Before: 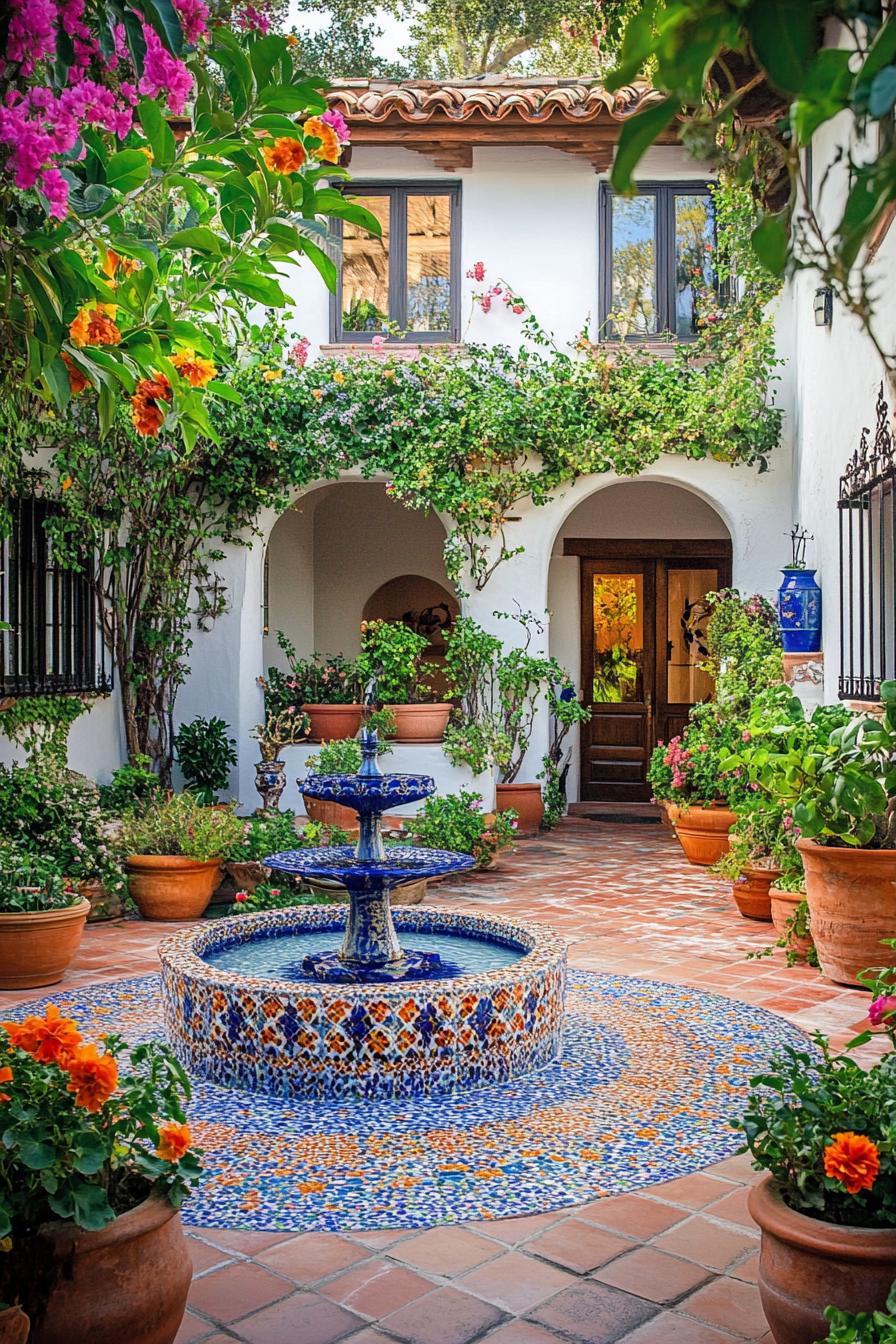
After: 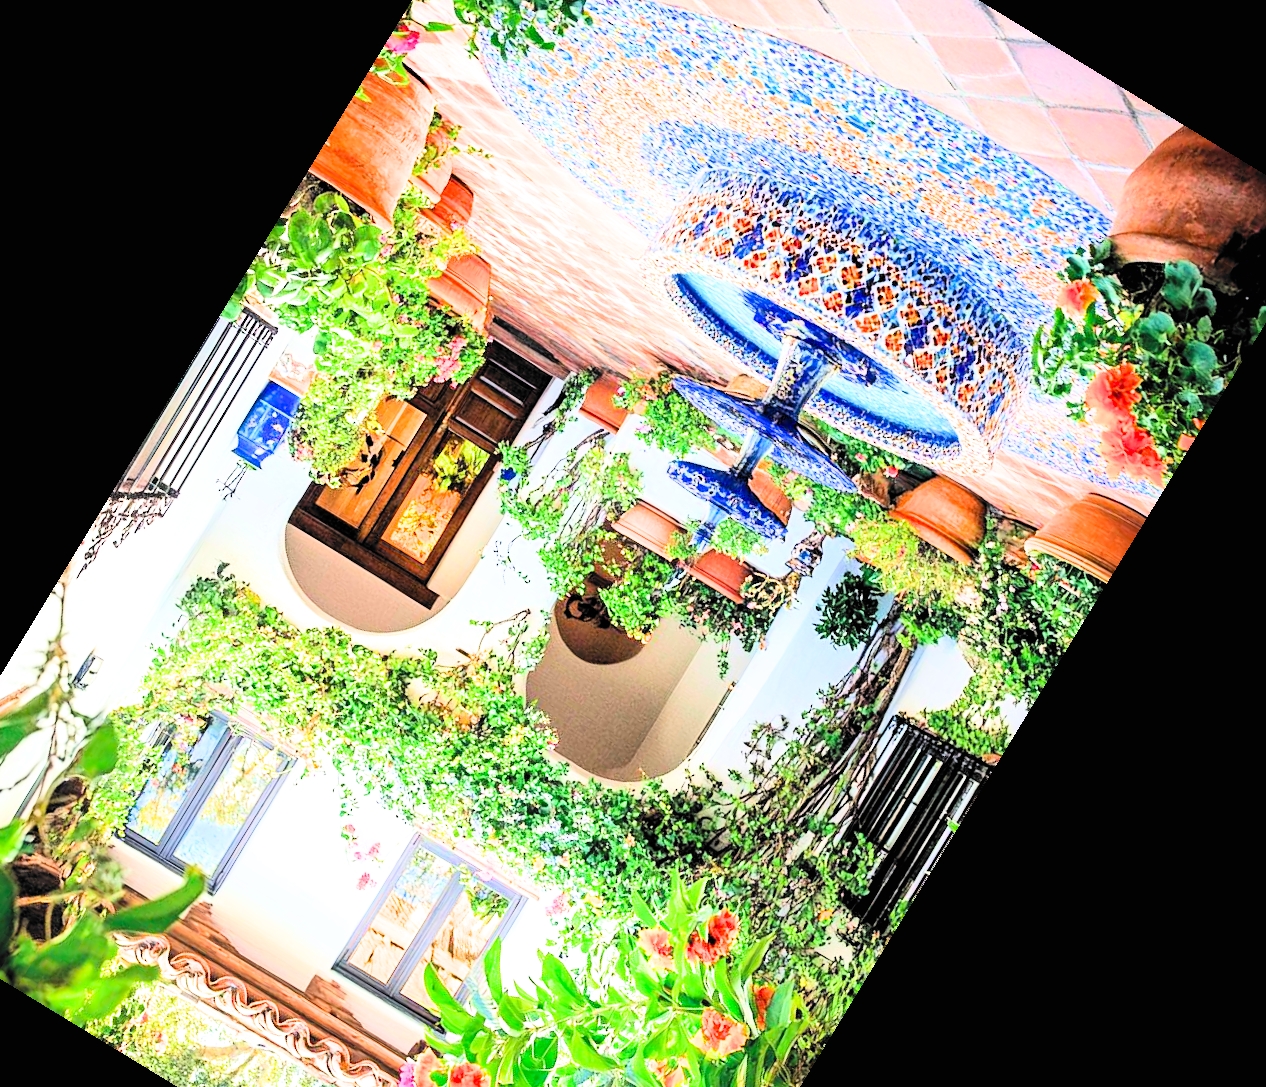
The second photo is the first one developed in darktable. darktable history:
shadows and highlights: shadows 37.27, highlights -27.94, soften with gaussian
crop and rotate: angle 148.64°, left 9.132%, top 15.61%, right 4.397%, bottom 16.99%
contrast brightness saturation: contrast 0.201, brightness 0.161, saturation 0.226
filmic rgb: black relative exposure -5.02 EV, white relative exposure 3.96 EV, hardness 2.88, contrast 1.192, highlights saturation mix -30.15%, color science v6 (2022)
exposure: black level correction 0.001, exposure 1.85 EV, compensate highlight preservation false
